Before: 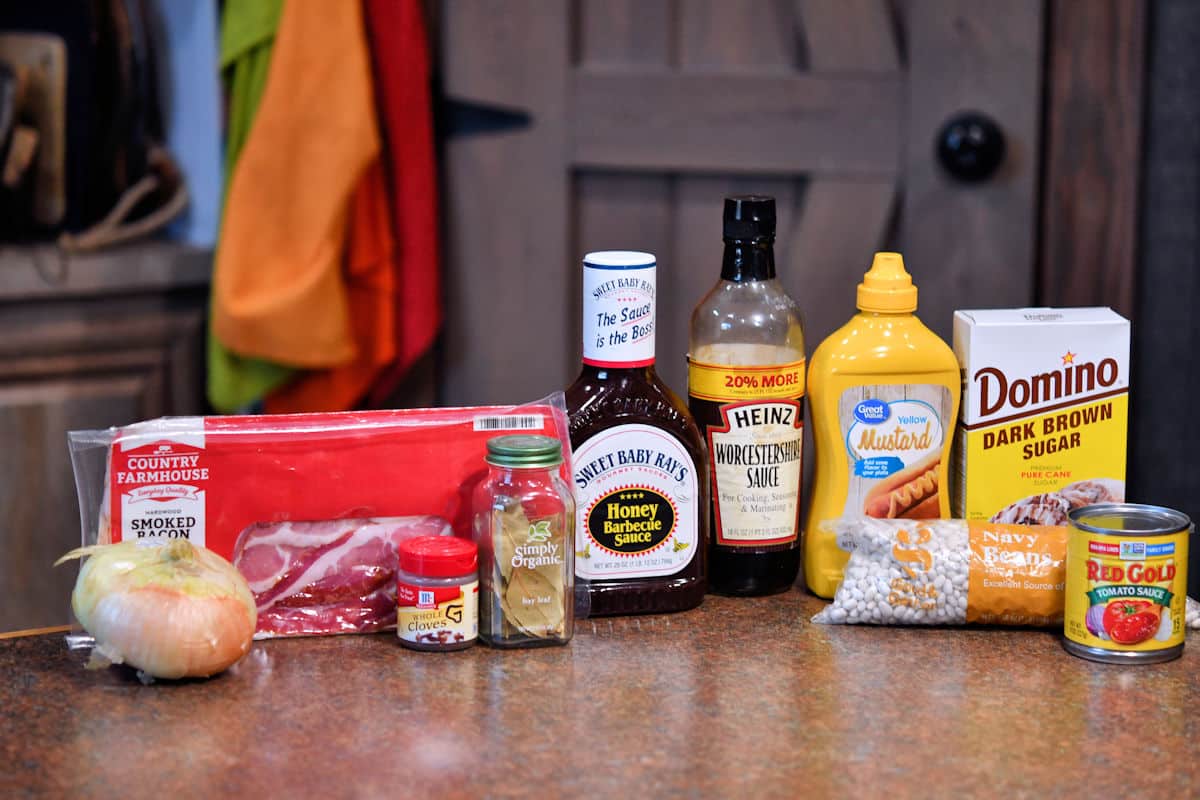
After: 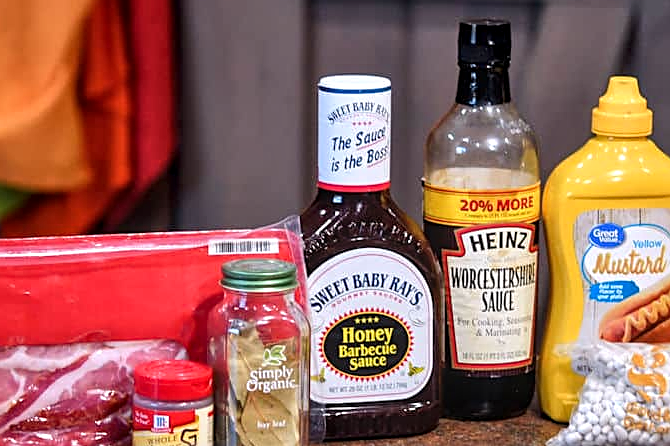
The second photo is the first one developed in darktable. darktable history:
exposure: black level correction 0, exposure 0.2 EV, compensate exposure bias true, compensate highlight preservation false
sharpen: on, module defaults
local contrast: on, module defaults
crop and rotate: left 22.13%, top 22.054%, right 22.026%, bottom 22.102%
